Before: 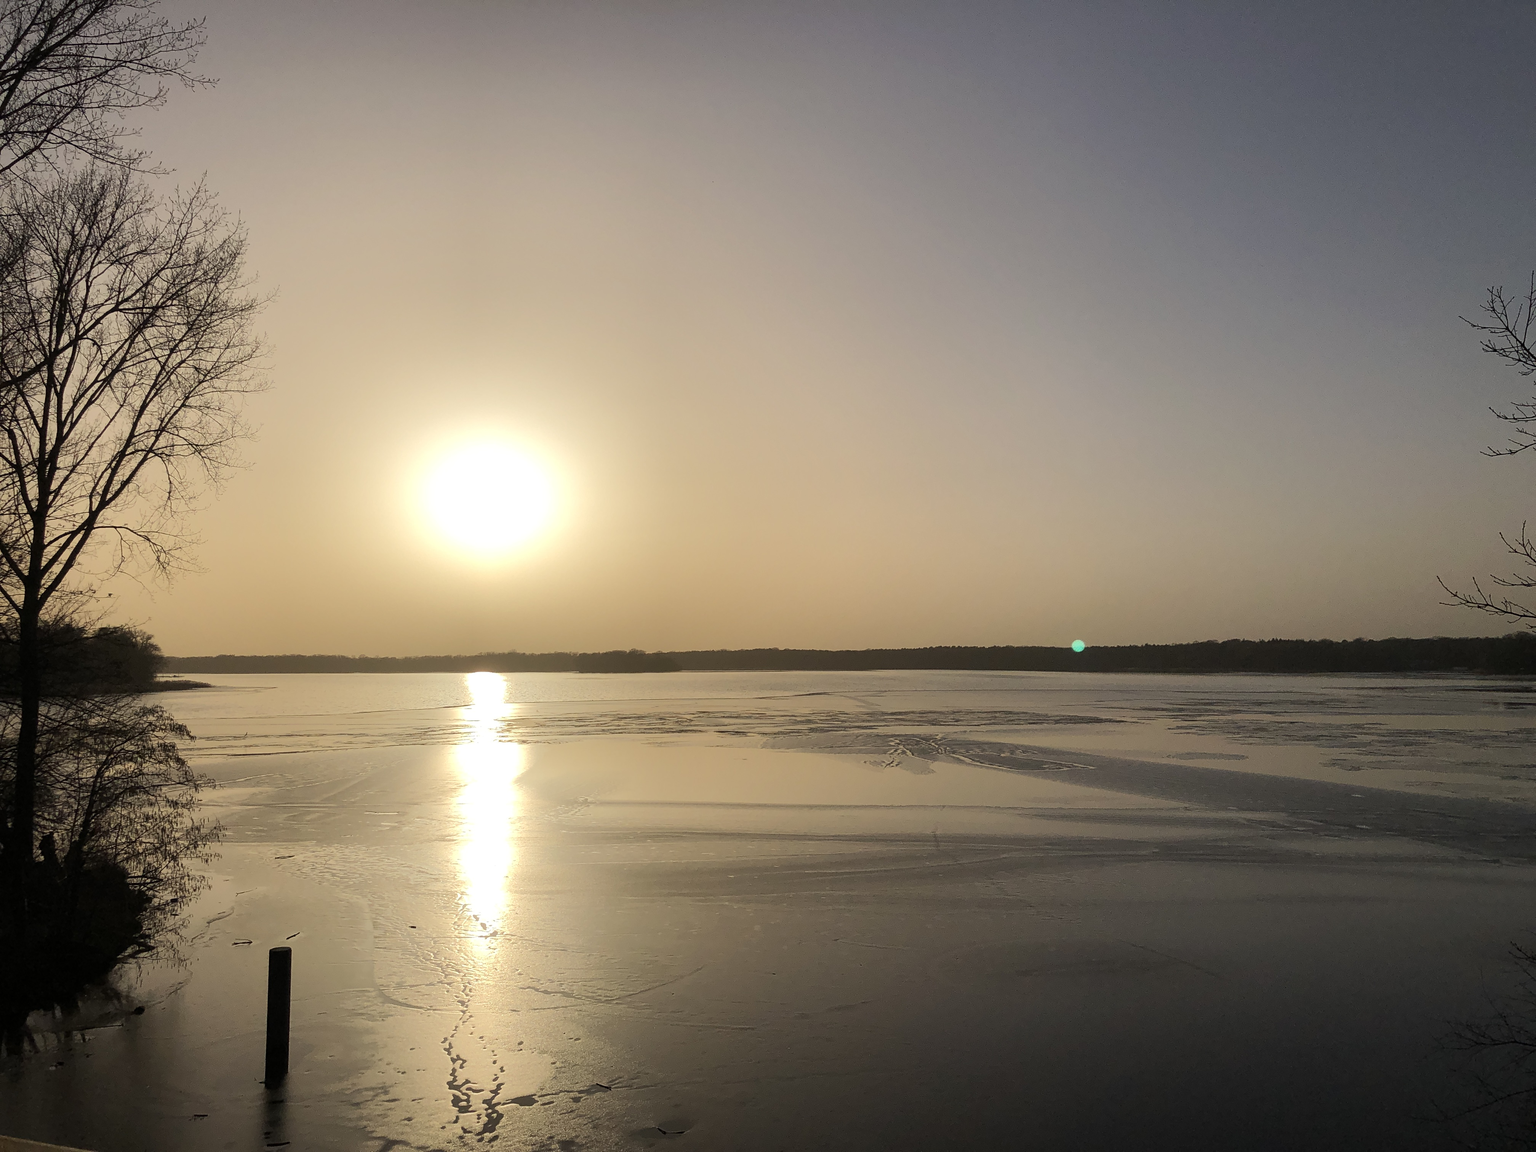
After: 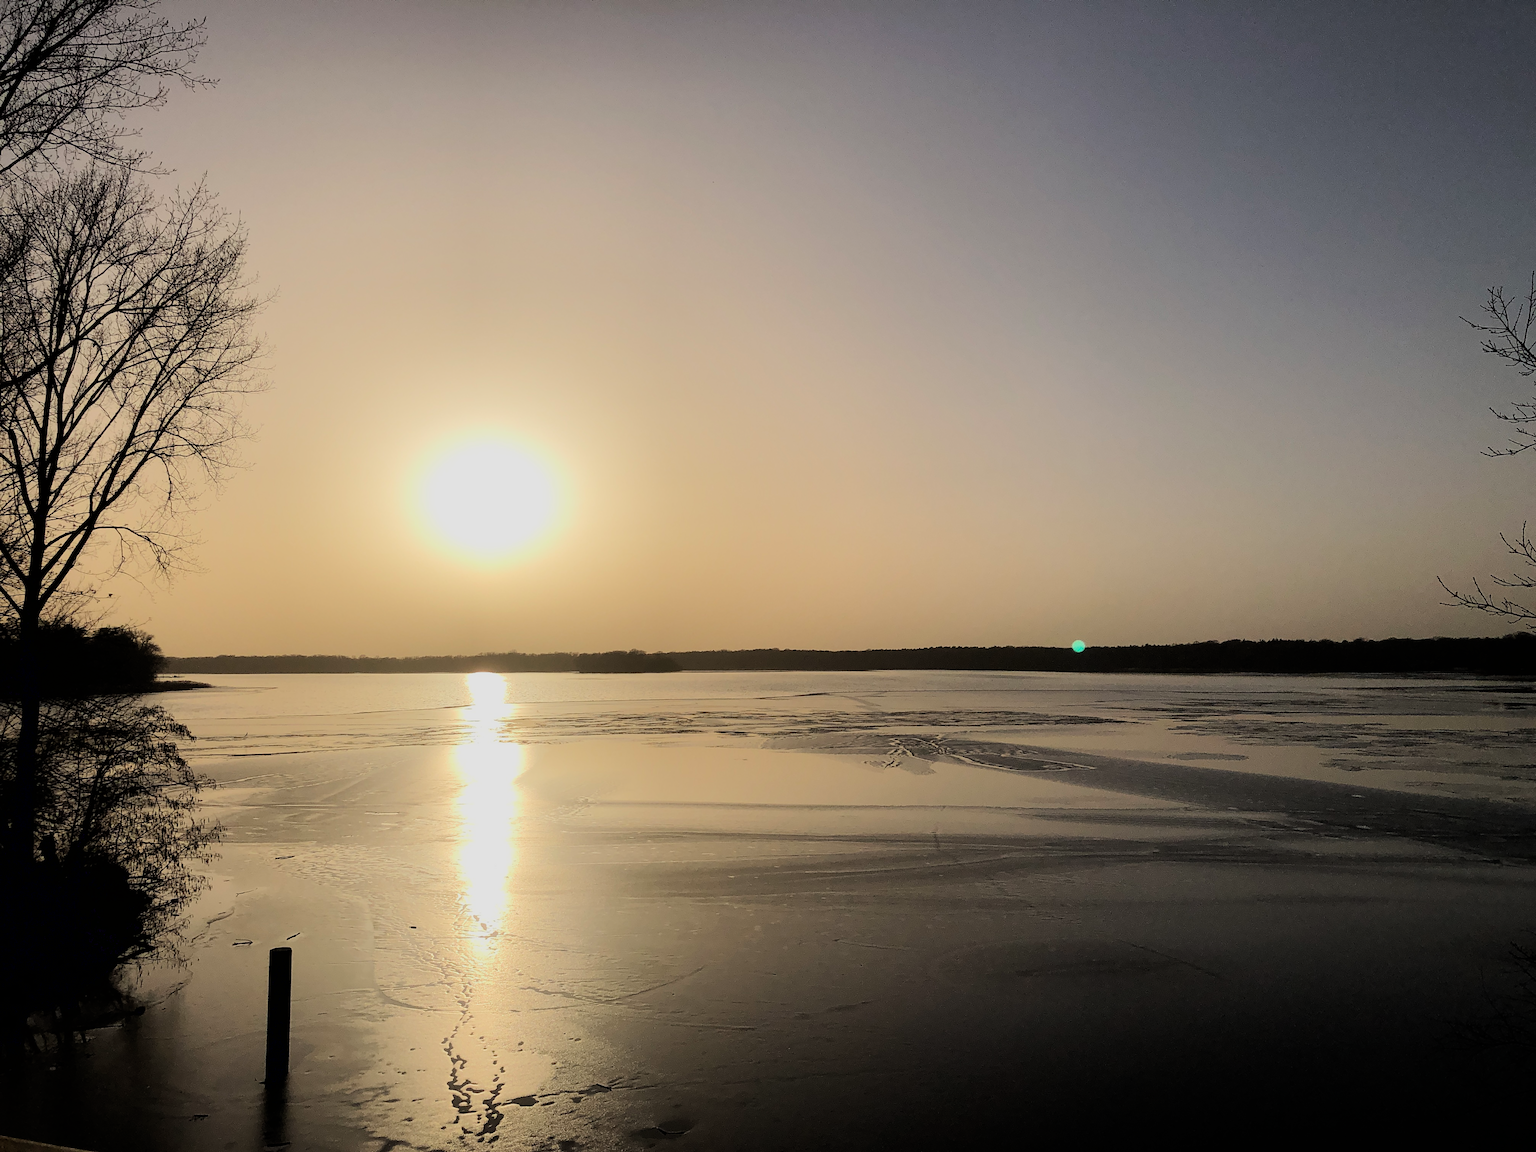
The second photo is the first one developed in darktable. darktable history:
exposure: black level correction 0.001, compensate exposure bias true, compensate highlight preservation false
filmic rgb: black relative exposure -7.49 EV, white relative exposure 4.99 EV, hardness 3.33, contrast 1.297, color science v6 (2022)
